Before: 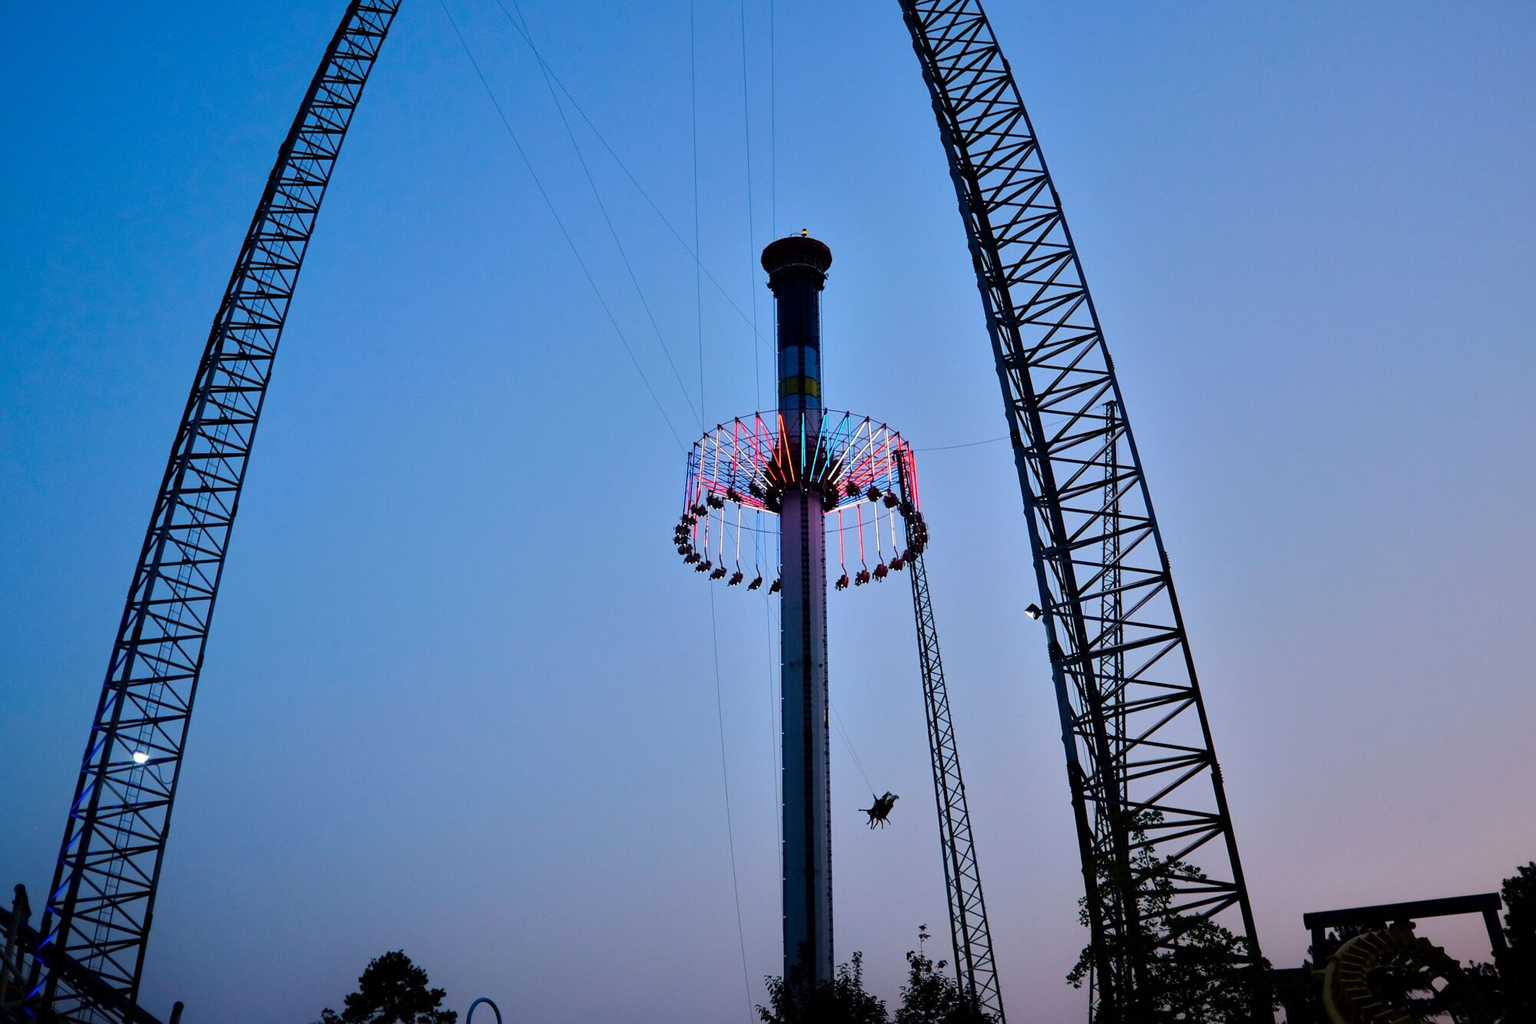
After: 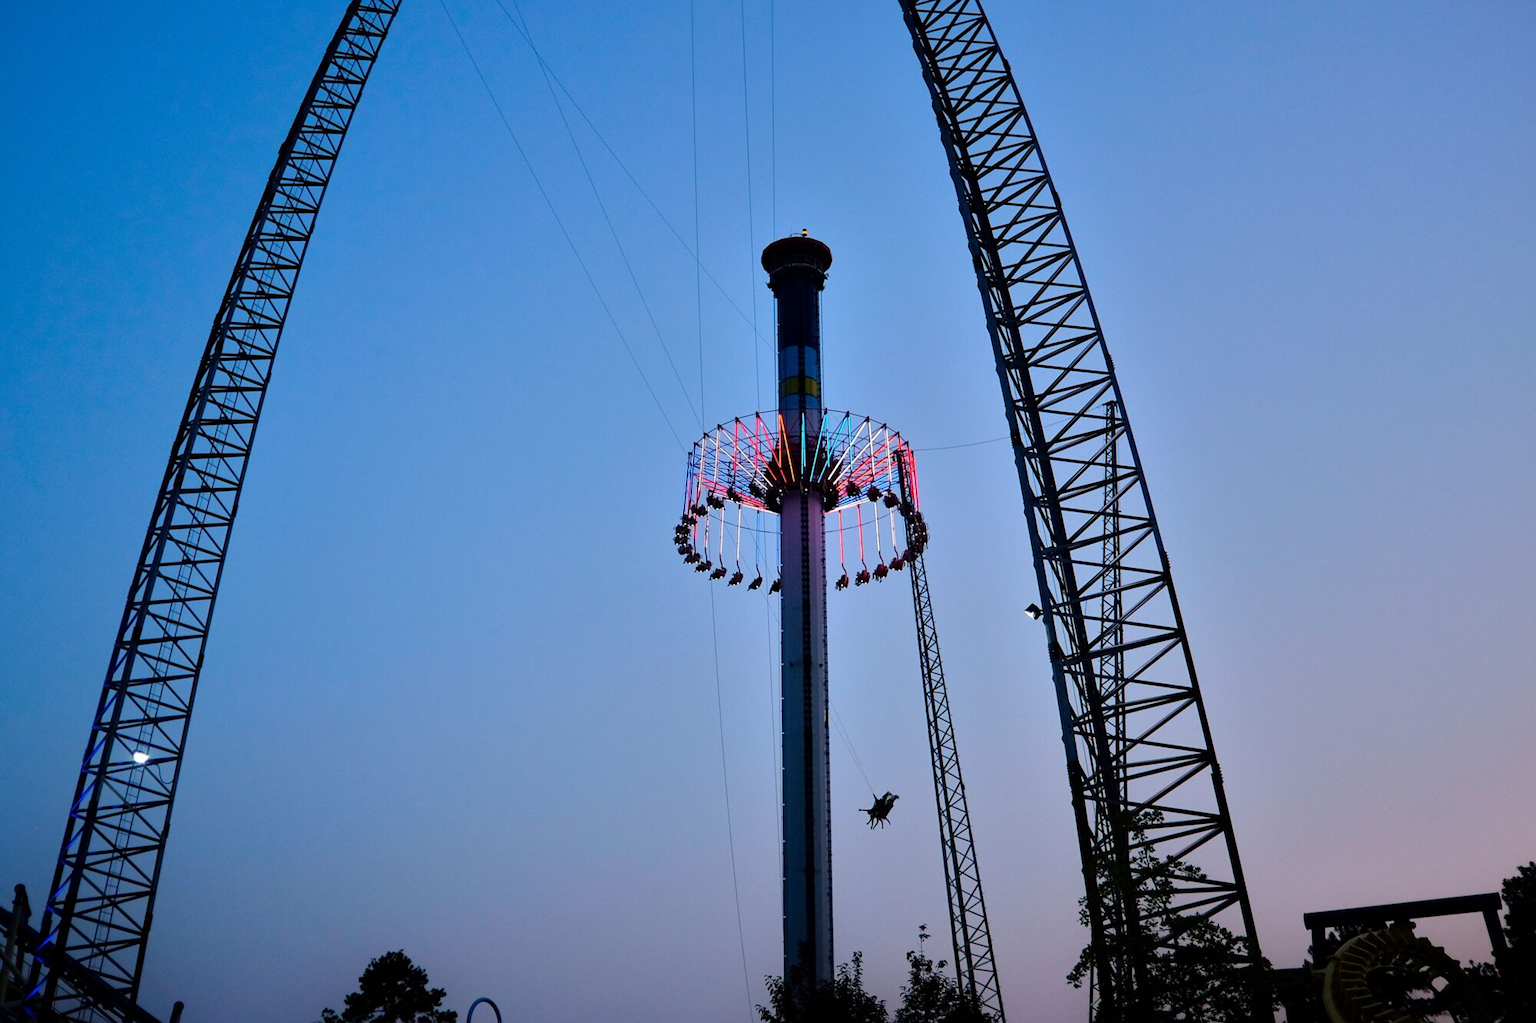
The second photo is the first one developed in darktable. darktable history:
shadows and highlights: radius 334.91, shadows 63.78, highlights 5.97, compress 87.85%, soften with gaussian
